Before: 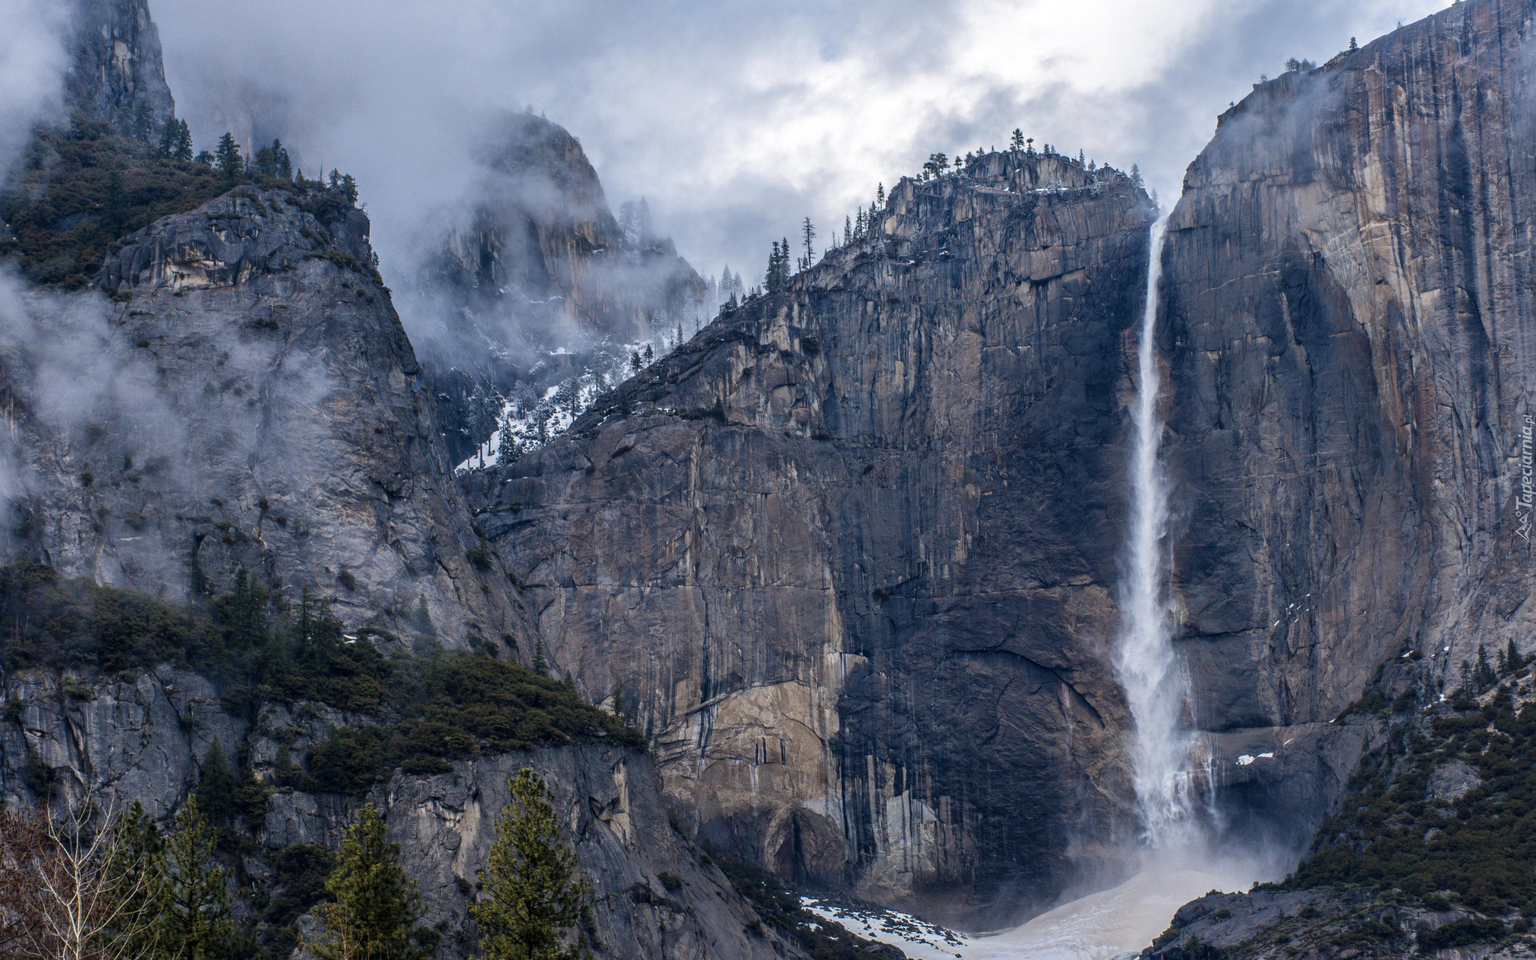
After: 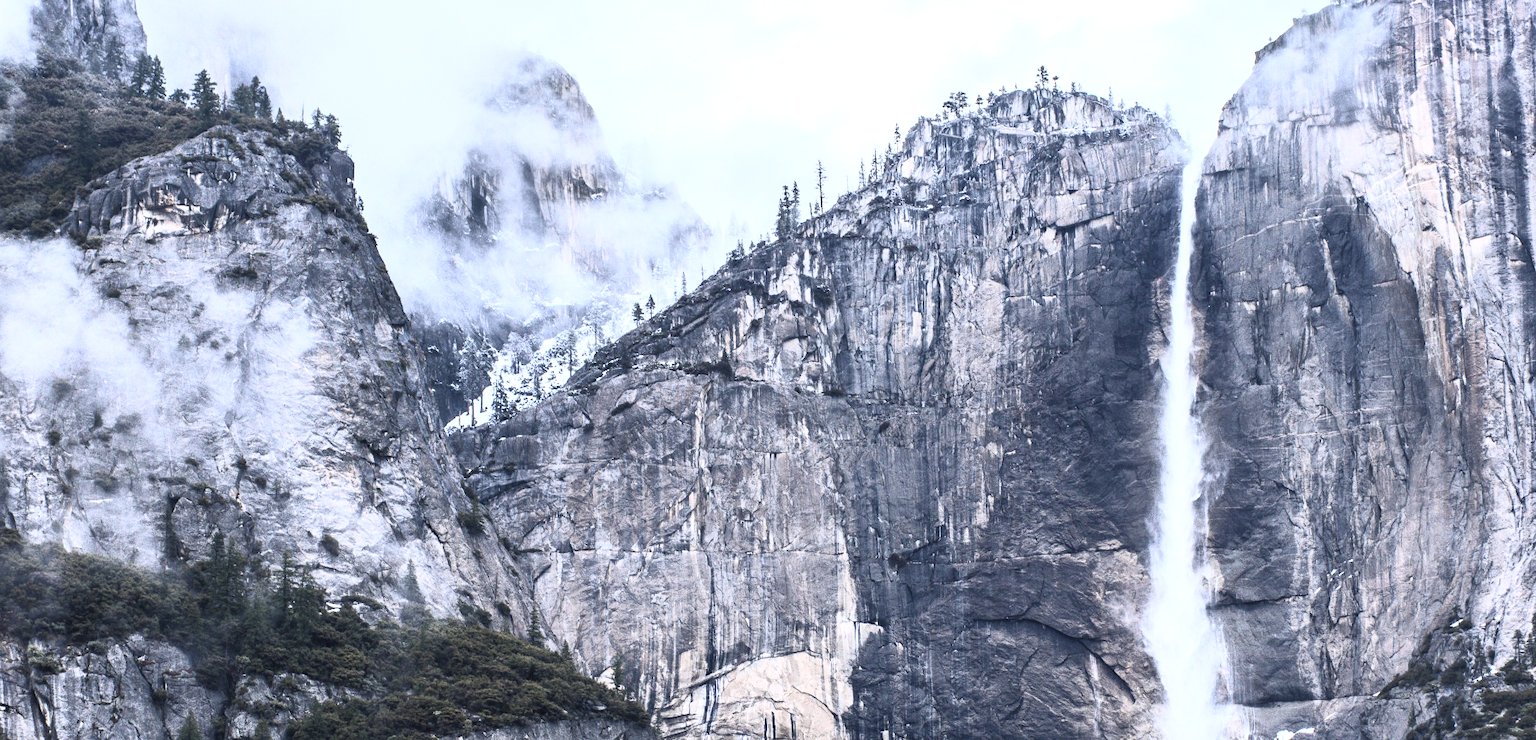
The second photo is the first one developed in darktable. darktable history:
exposure: black level correction 0, exposure 0.868 EV, compensate highlight preservation false
crop: left 2.351%, top 7.026%, right 3.453%, bottom 20.286%
contrast brightness saturation: contrast 0.562, brightness 0.573, saturation -0.344
base curve: curves: ch0 [(0, 0) (0.989, 0.992)], preserve colors none
color calibration: illuminant as shot in camera, x 0.358, y 0.373, temperature 4628.91 K
